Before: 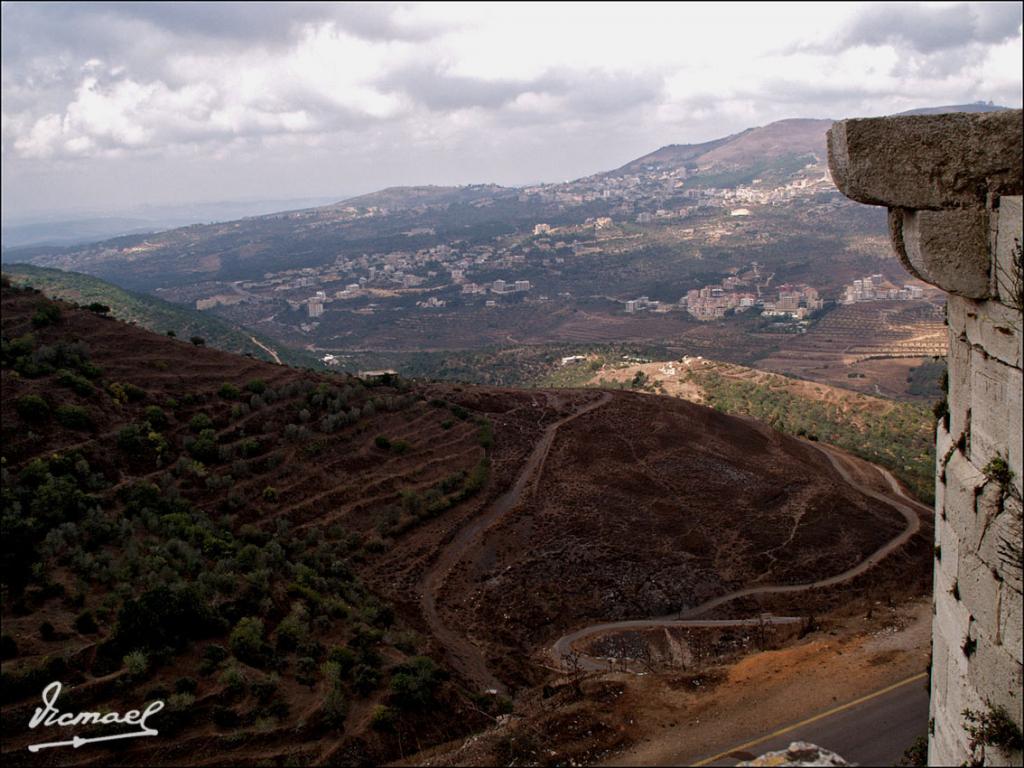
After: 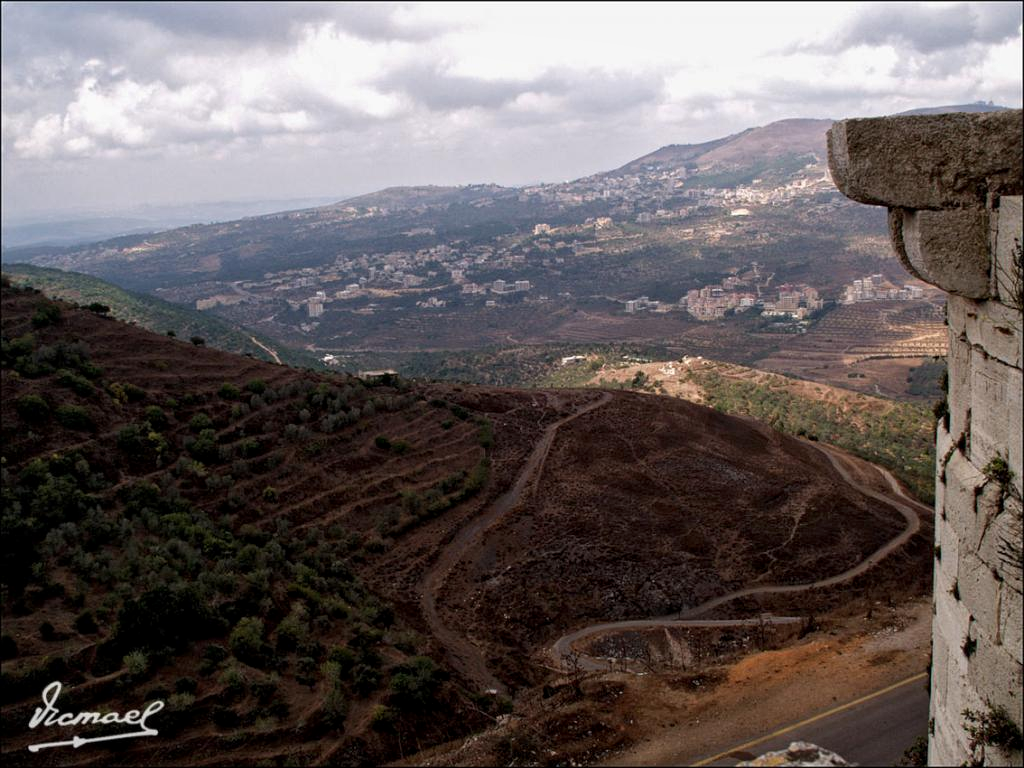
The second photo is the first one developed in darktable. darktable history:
exposure: compensate highlight preservation false
local contrast: highlights 102%, shadows 98%, detail 120%, midtone range 0.2
